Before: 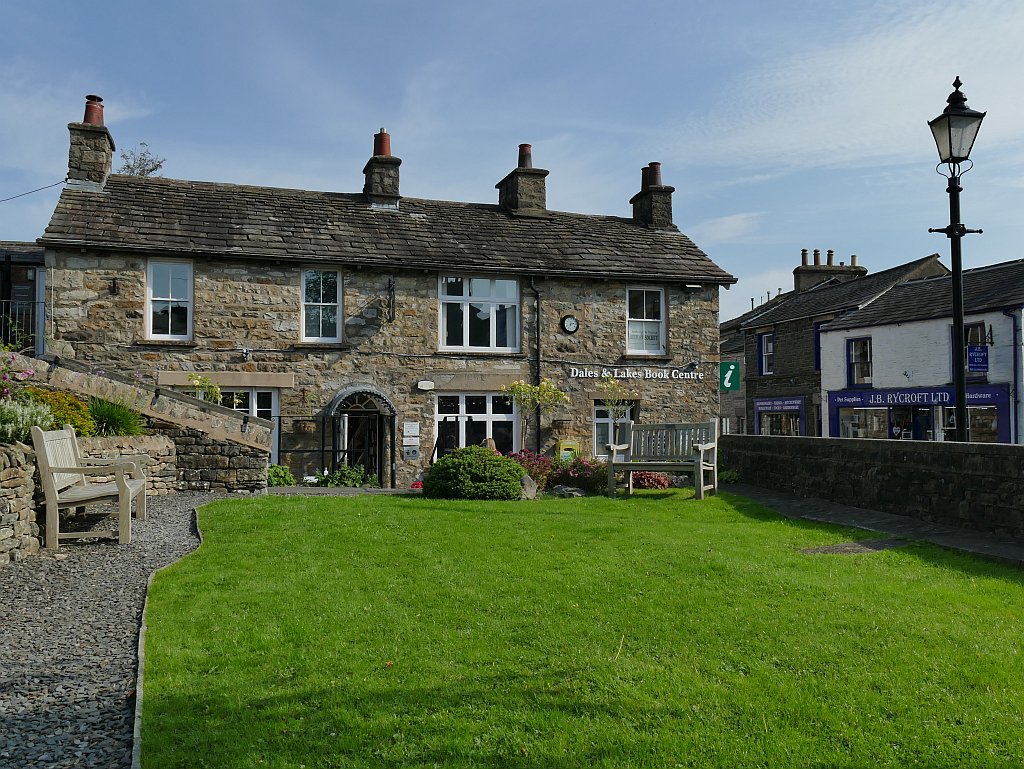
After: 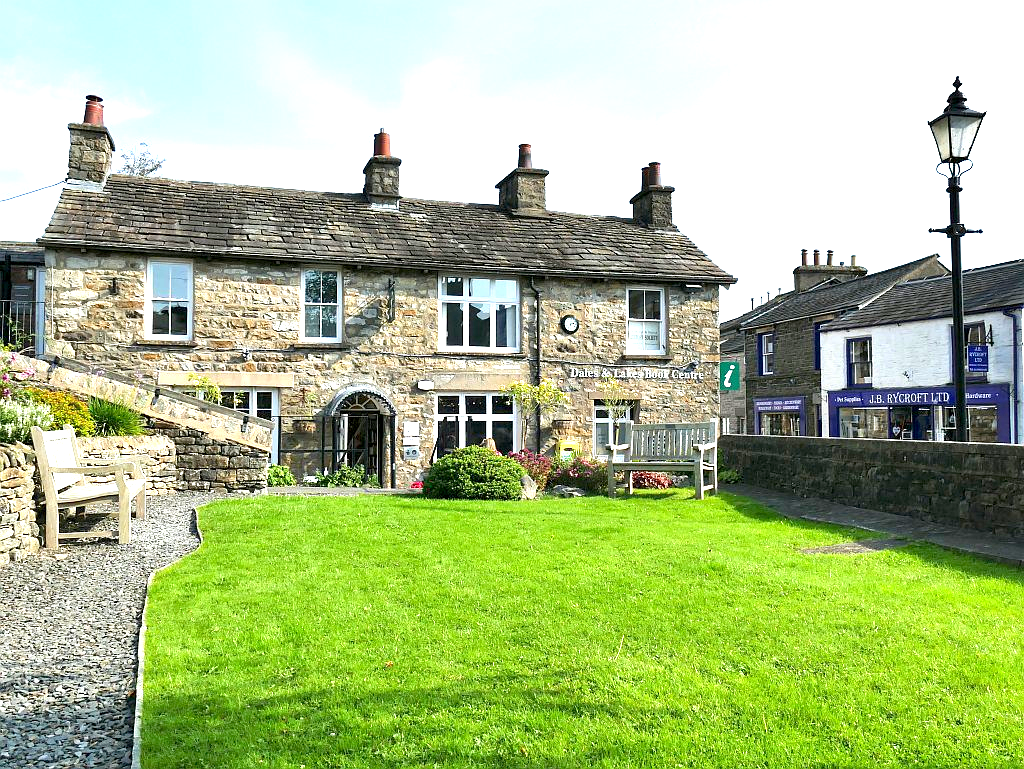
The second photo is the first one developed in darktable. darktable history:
exposure: black level correction 0.001, exposure 2 EV, compensate highlight preservation false
